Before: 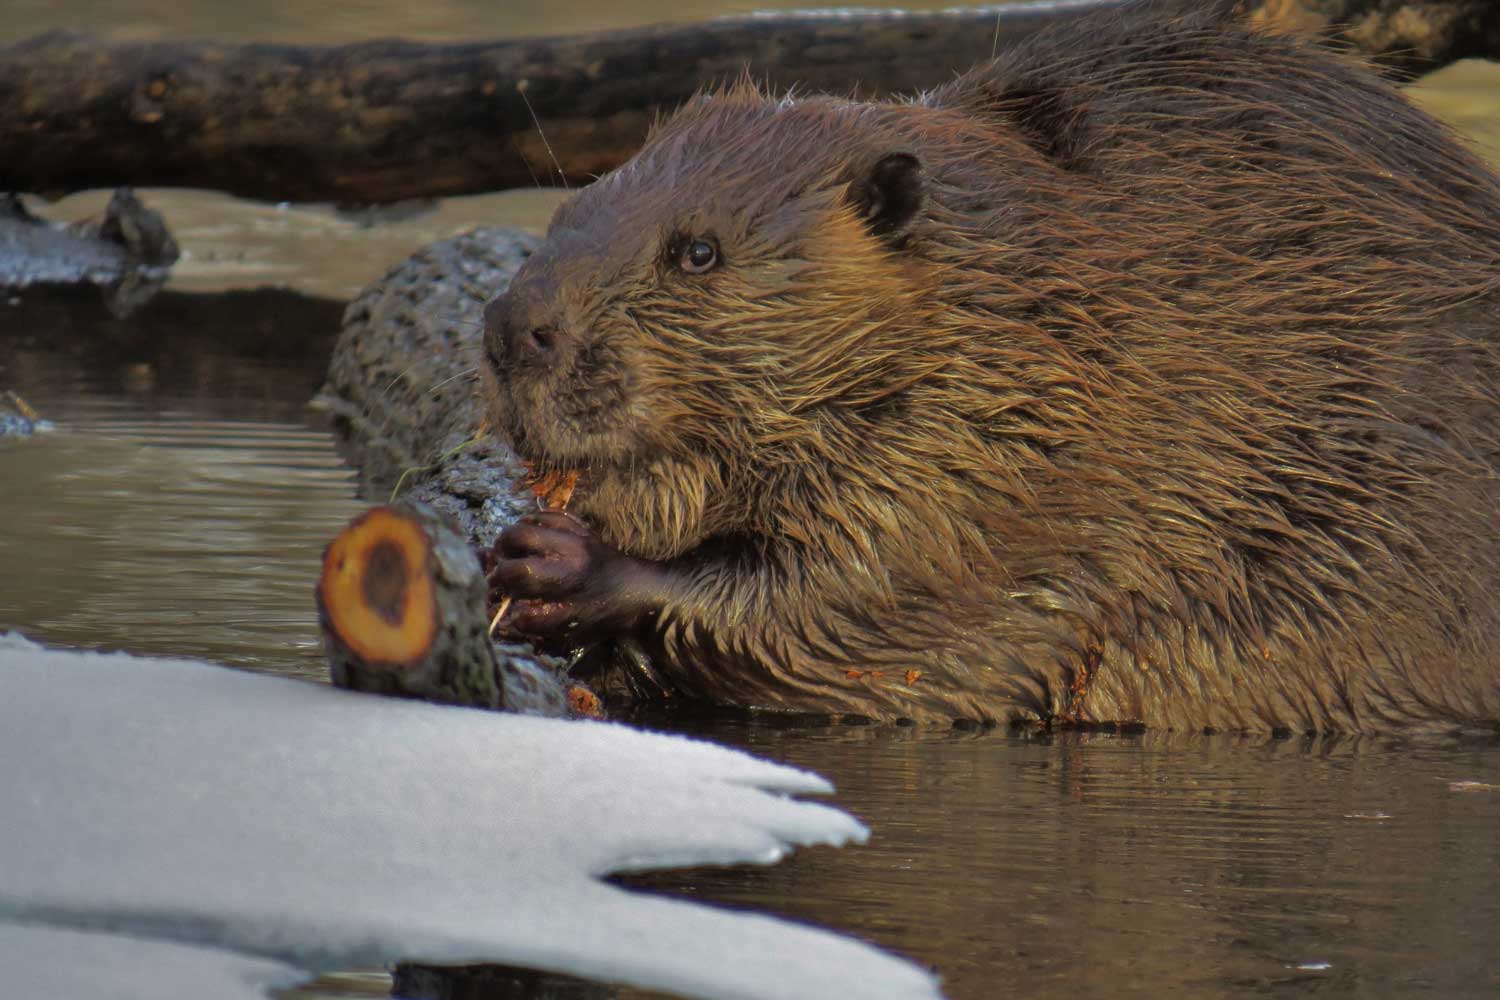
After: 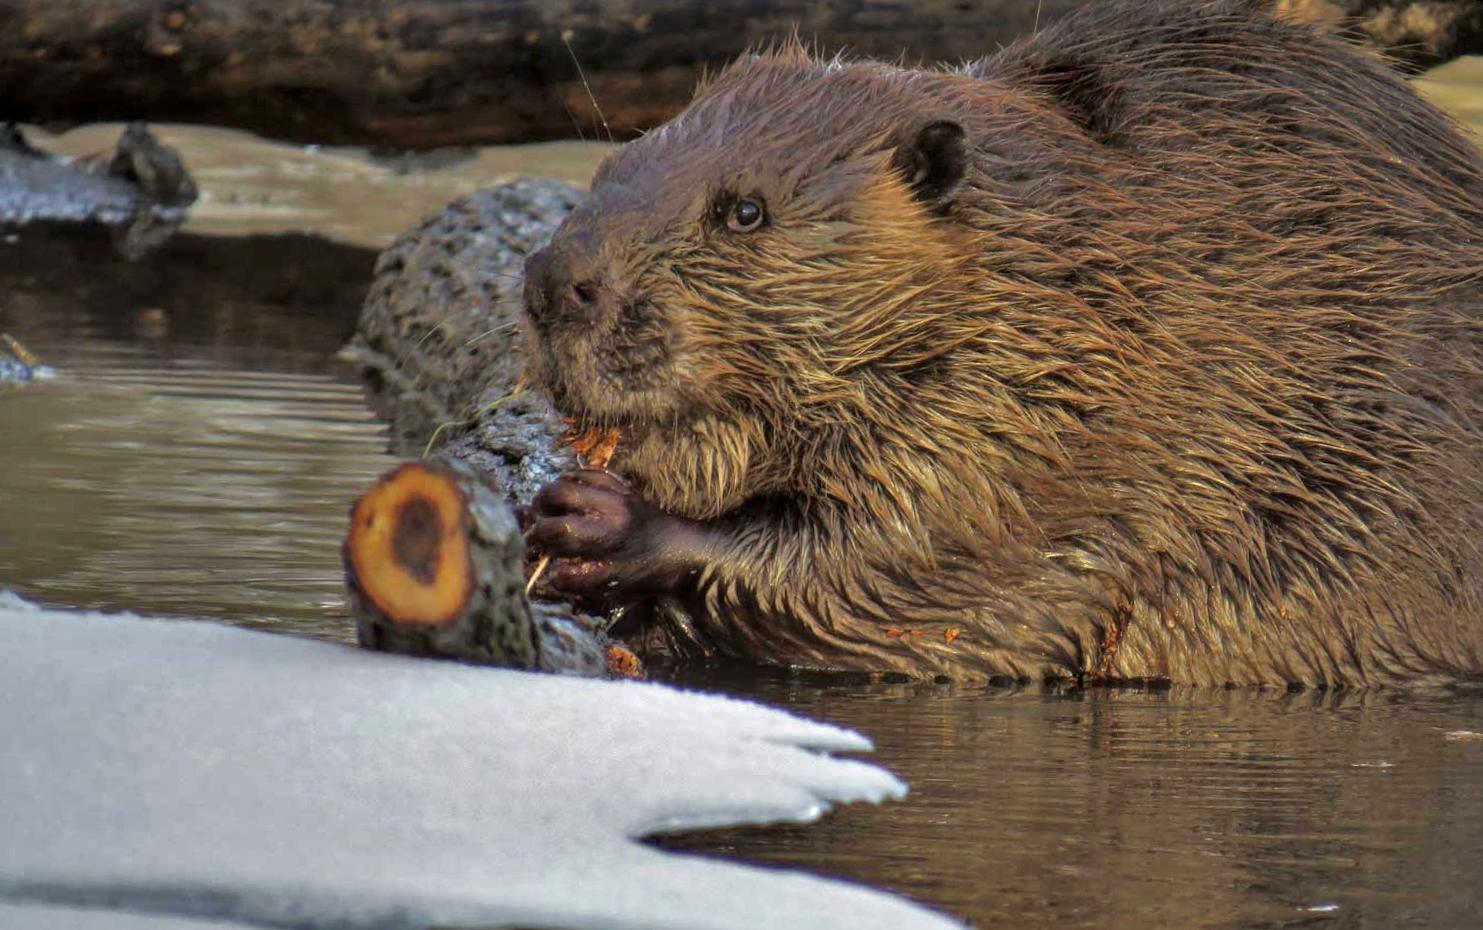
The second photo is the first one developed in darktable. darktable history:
exposure: exposure 0.375 EV, compensate highlight preservation false
rotate and perspective: rotation 0.679°, lens shift (horizontal) 0.136, crop left 0.009, crop right 0.991, crop top 0.078, crop bottom 0.95
tone equalizer: on, module defaults
local contrast: on, module defaults
